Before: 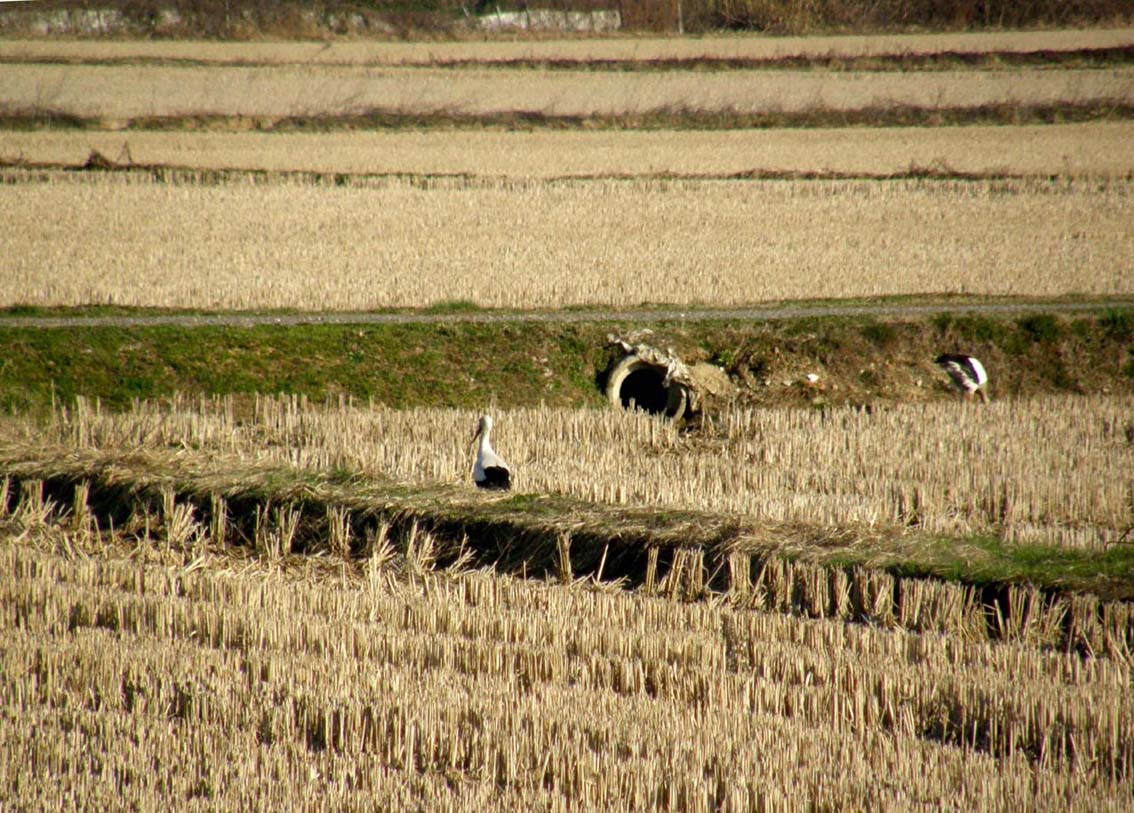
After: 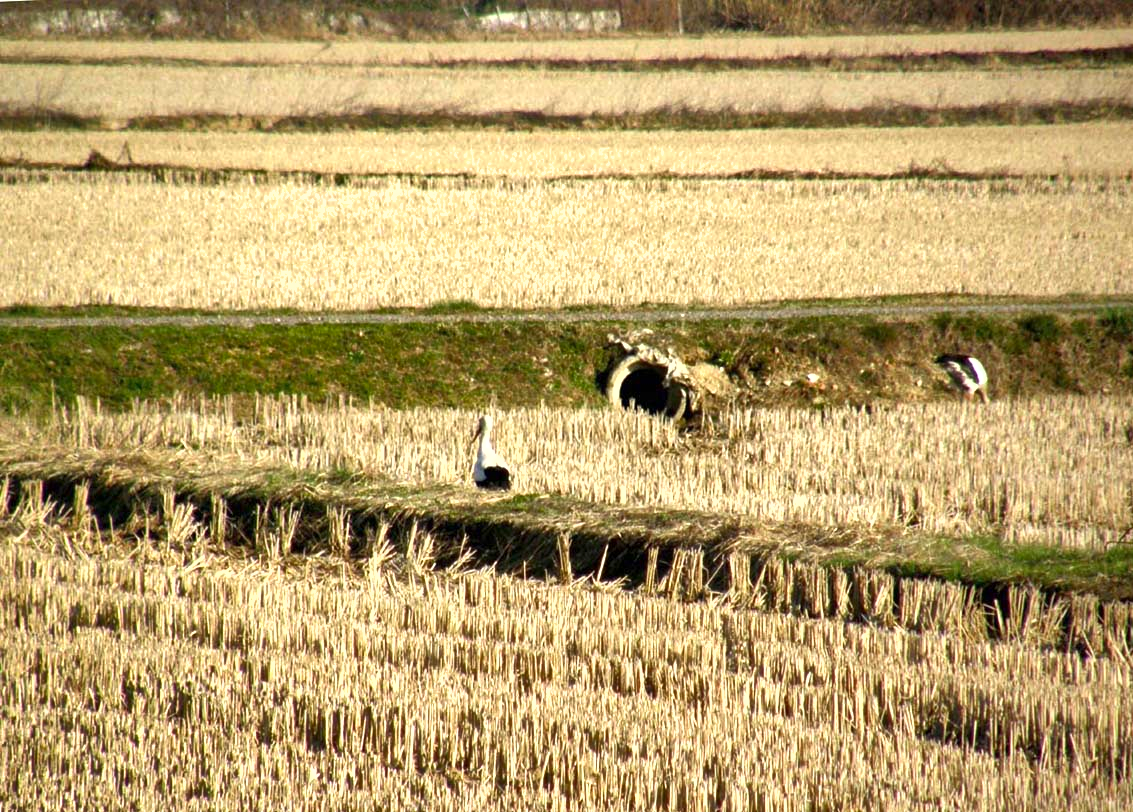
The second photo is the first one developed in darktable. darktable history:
shadows and highlights: shadows 40, highlights -54, highlights color adjustment 46%, low approximation 0.01, soften with gaussian
exposure: exposure 0.785 EV, compensate highlight preservation false
